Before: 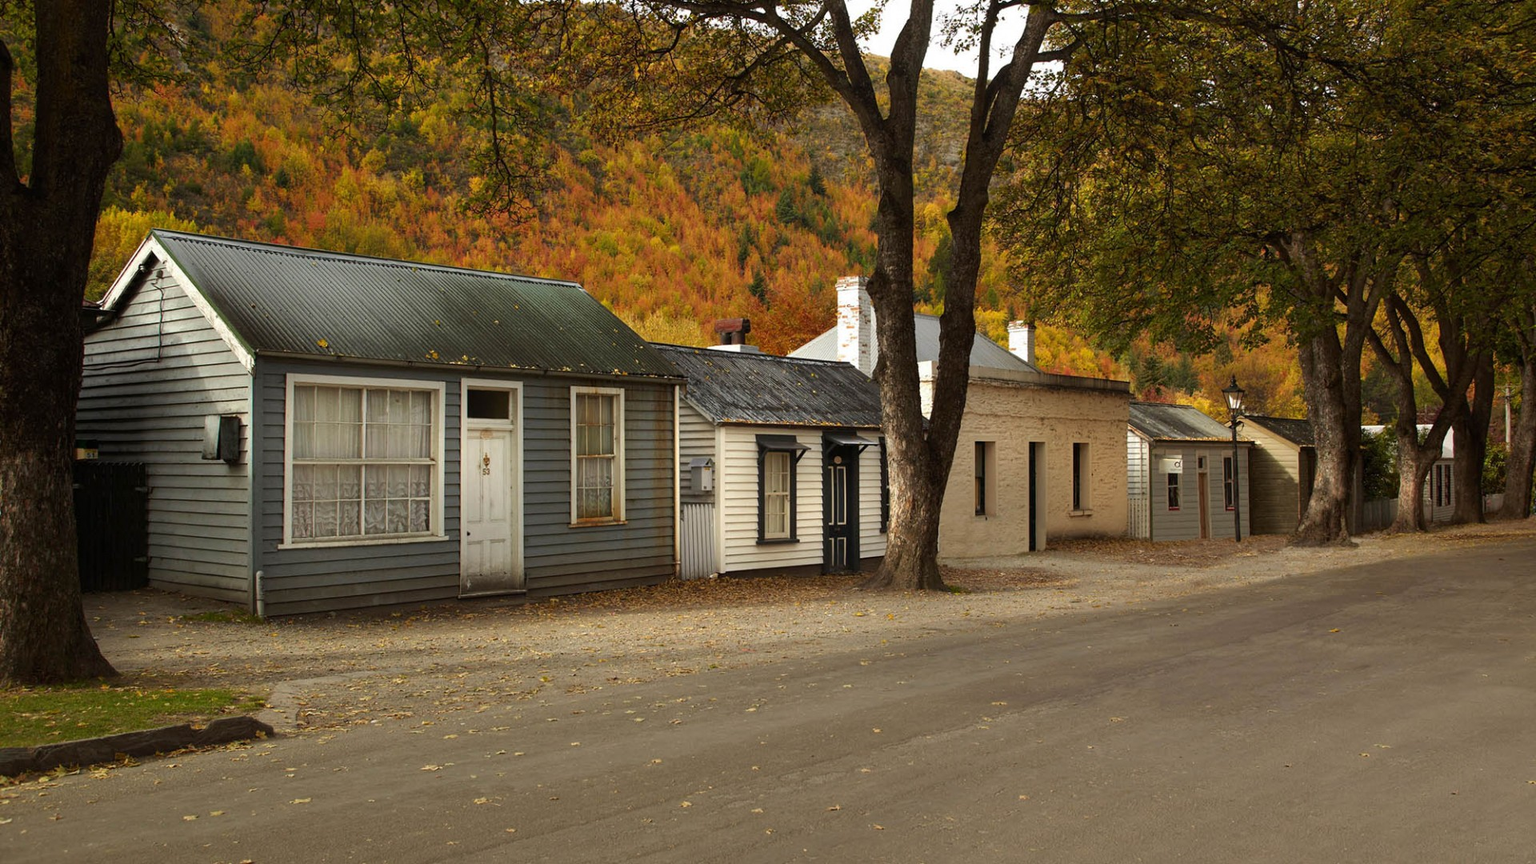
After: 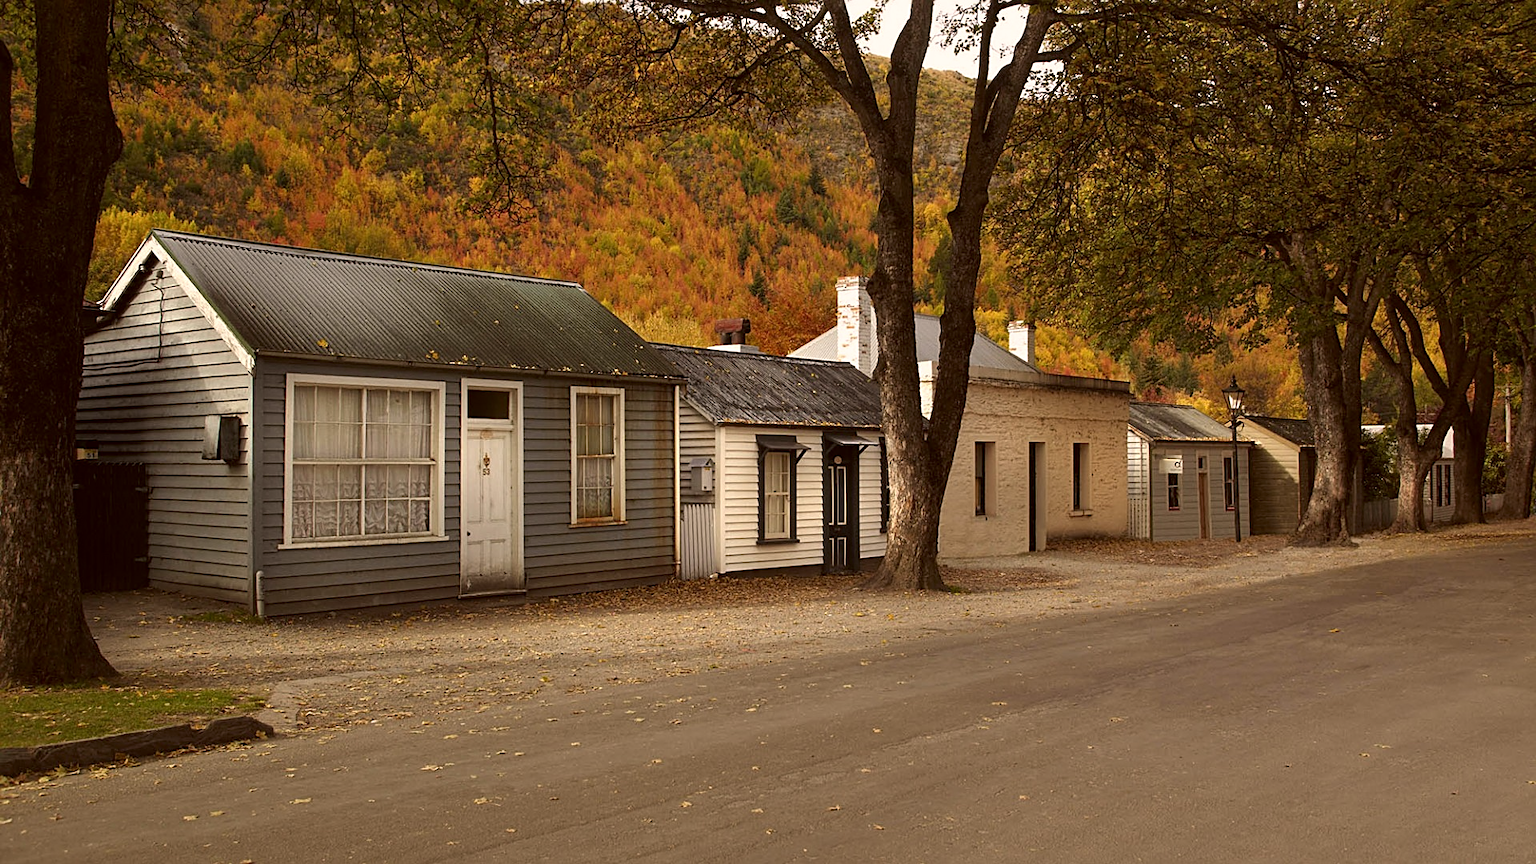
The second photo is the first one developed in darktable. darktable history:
sharpen: on, module defaults
color correction: highlights a* 6.29, highlights b* 7.79, shadows a* 6.48, shadows b* 7.07, saturation 0.88
